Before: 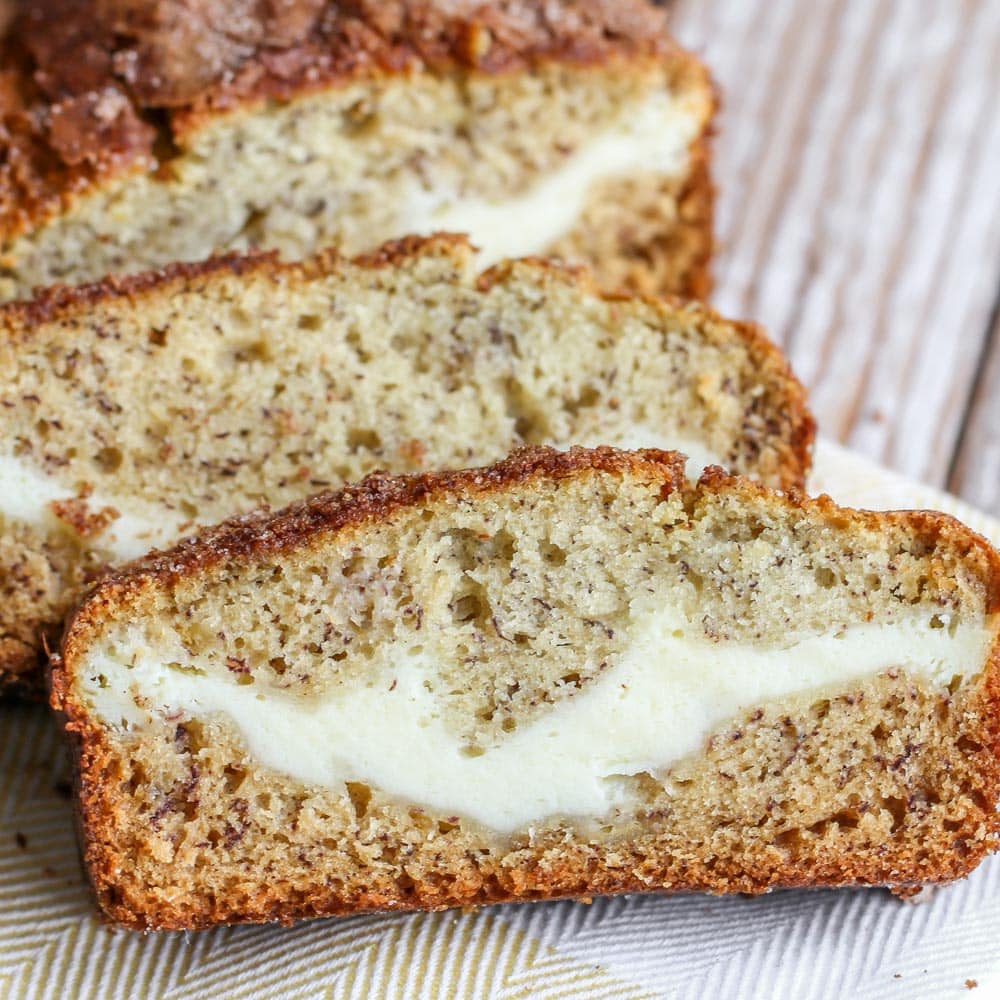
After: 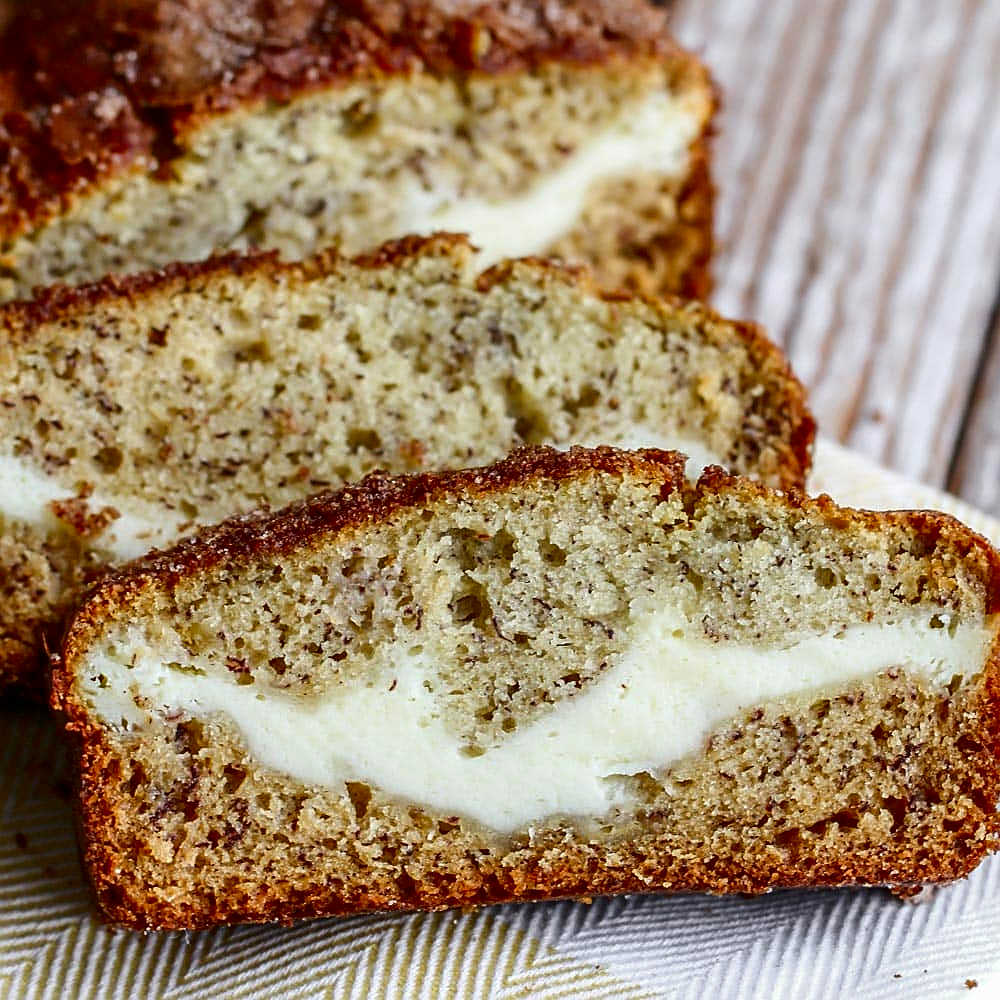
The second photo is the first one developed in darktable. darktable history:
contrast brightness saturation: contrast 0.101, brightness -0.279, saturation 0.146
sharpen: on, module defaults
